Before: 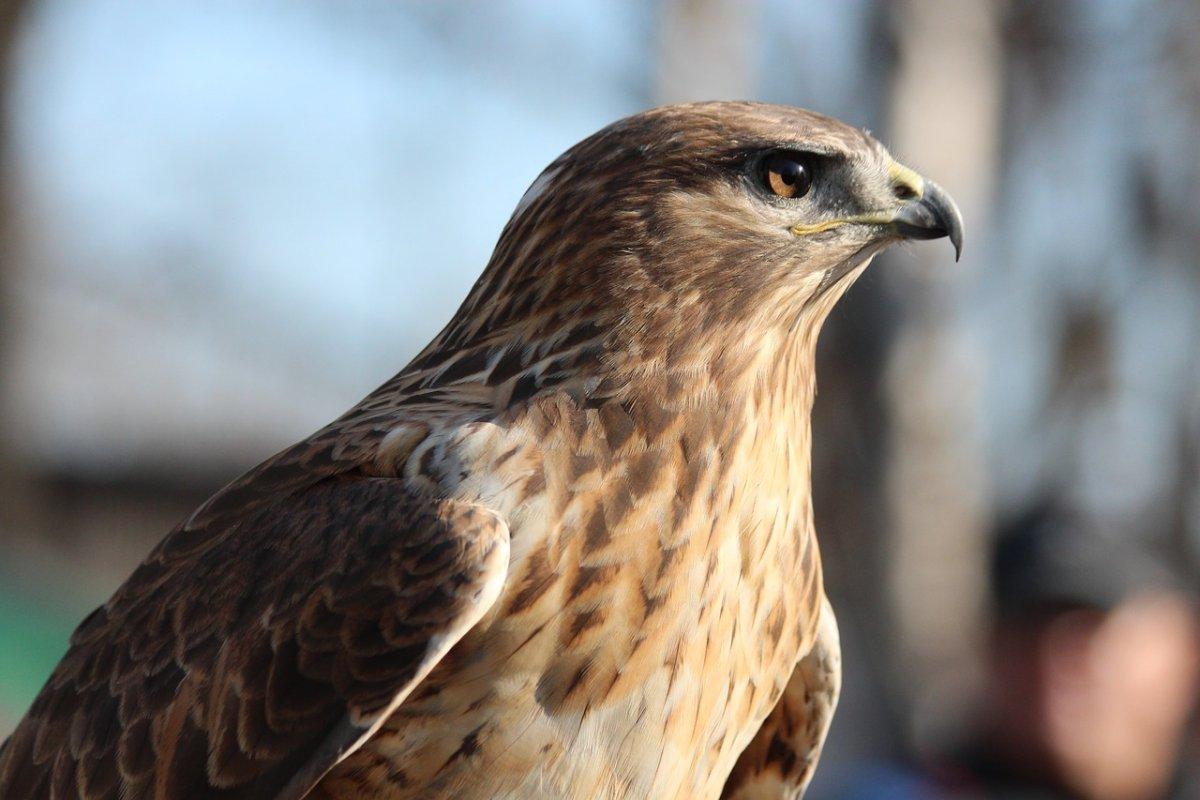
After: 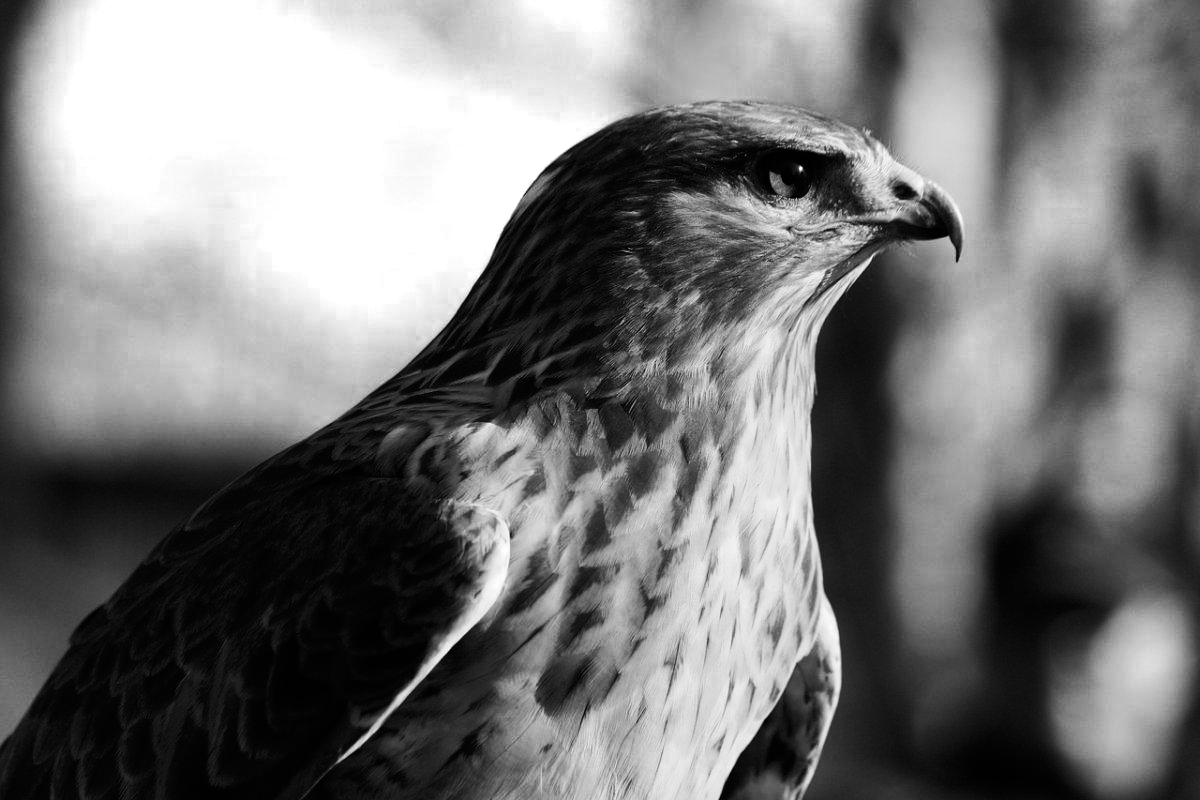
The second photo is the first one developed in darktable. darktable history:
contrast brightness saturation: contrast 0.238, brightness -0.238, saturation 0.138
color zones: curves: ch0 [(0, 0.613) (0.01, 0.613) (0.245, 0.448) (0.498, 0.529) (0.642, 0.665) (0.879, 0.777) (0.99, 0.613)]; ch1 [(0, 0) (0.143, 0) (0.286, 0) (0.429, 0) (0.571, 0) (0.714, 0) (0.857, 0)]
